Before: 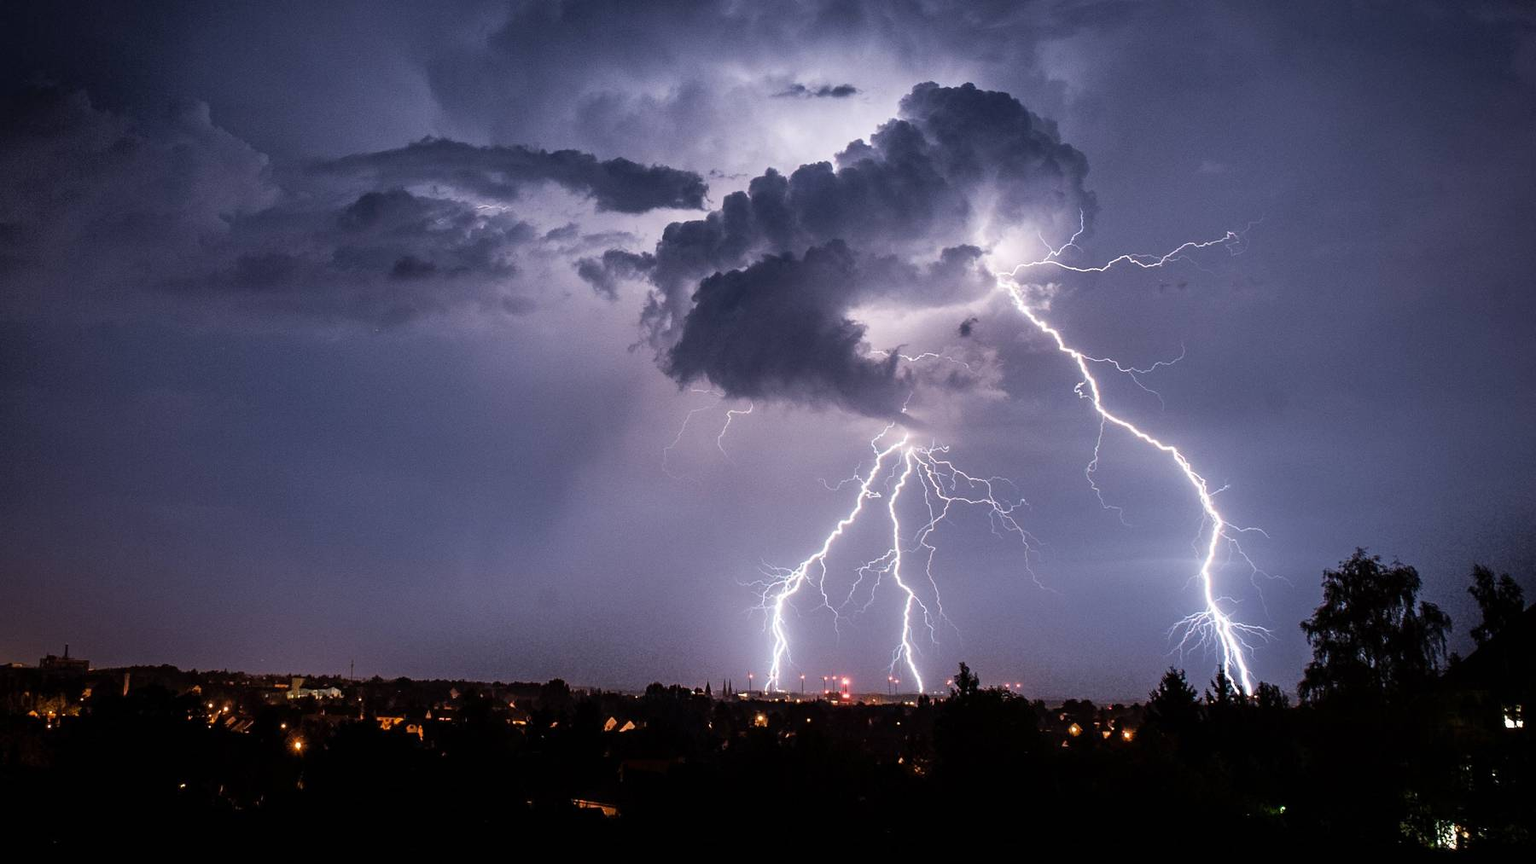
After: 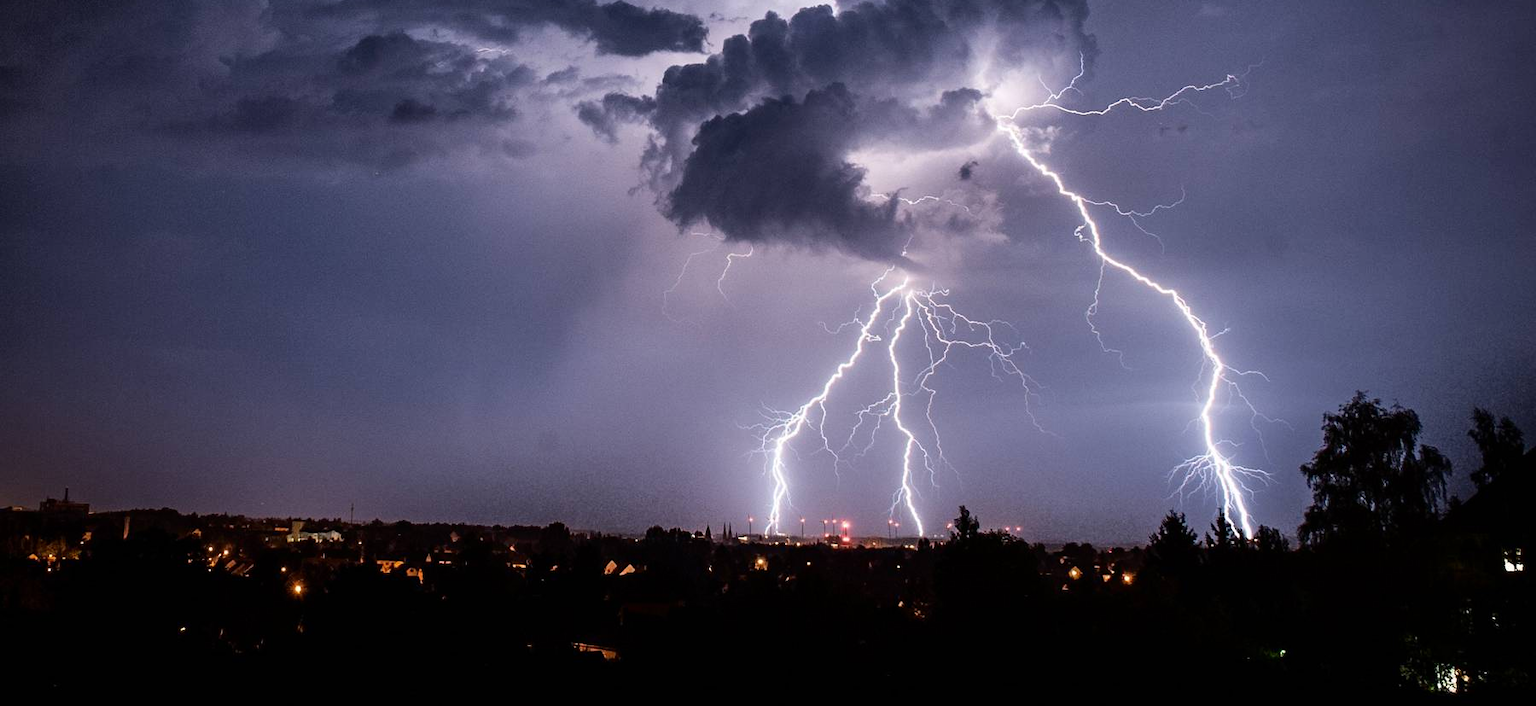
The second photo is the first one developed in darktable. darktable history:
crop and rotate: top 18.201%
tone curve: curves: ch0 [(0, 0) (0.08, 0.056) (0.4, 0.4) (0.6, 0.612) (0.92, 0.924) (1, 1)], color space Lab, independent channels, preserve colors none
